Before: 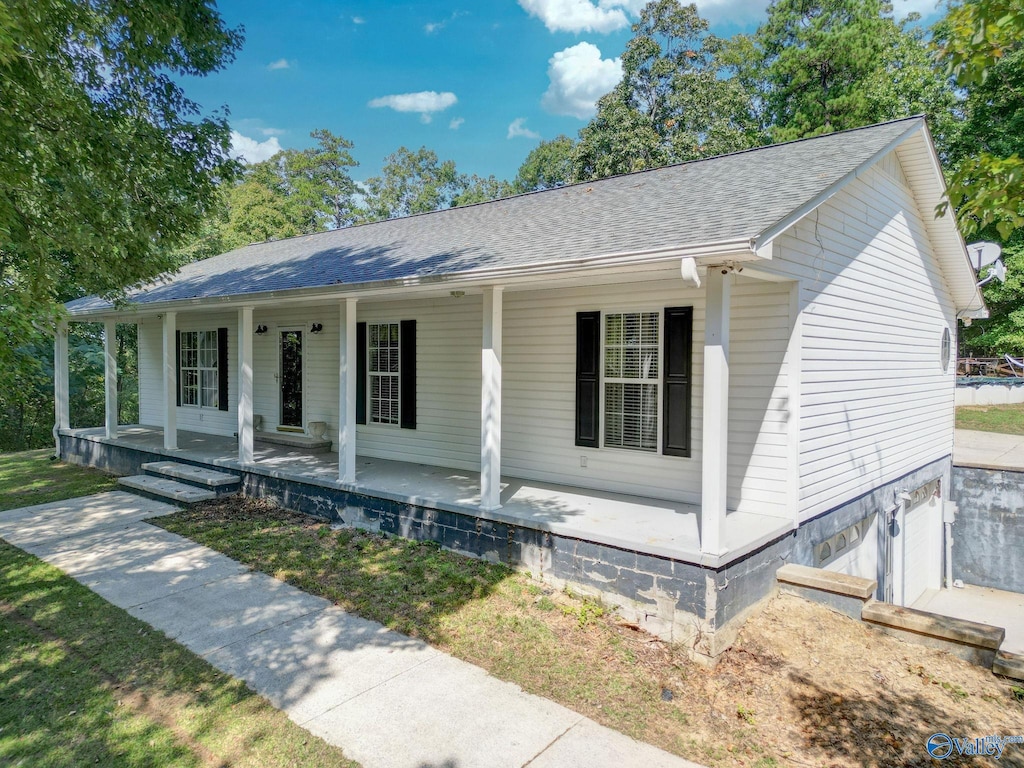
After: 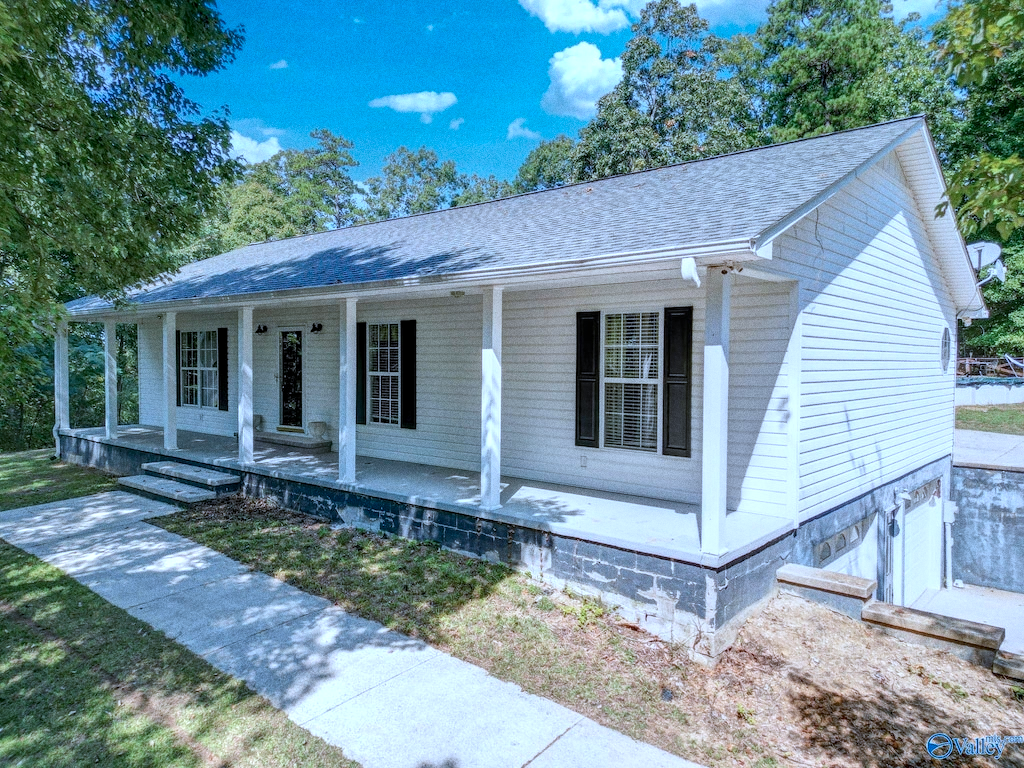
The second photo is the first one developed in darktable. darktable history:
grain: coarseness 0.09 ISO
white balance: red 1.05, blue 1.072
local contrast: on, module defaults
color correction: highlights a* -9.73, highlights b* -21.22
